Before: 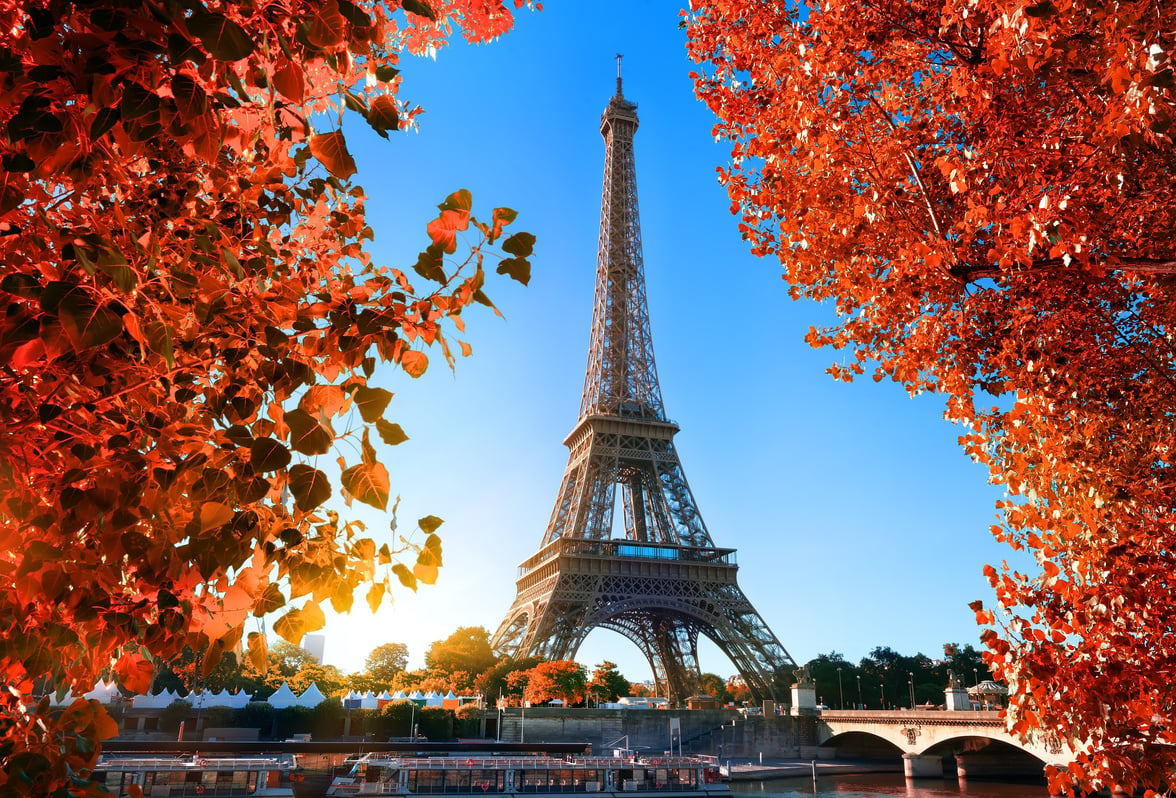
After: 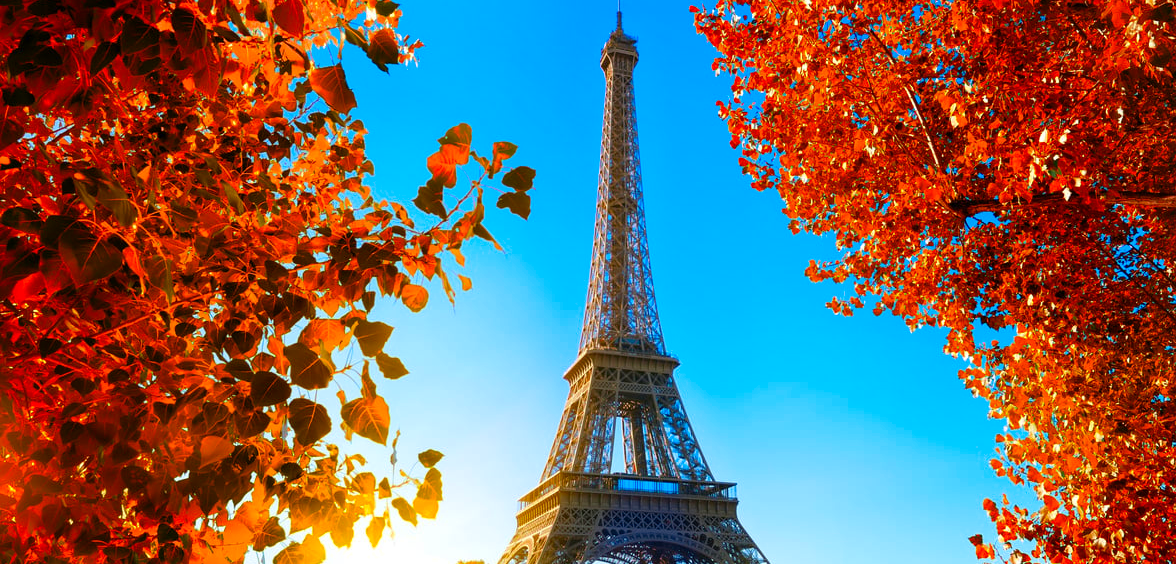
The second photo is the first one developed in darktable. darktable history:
crop and rotate: top 8.293%, bottom 20.996%
color contrast: green-magenta contrast 1.12, blue-yellow contrast 1.95, unbound 0
